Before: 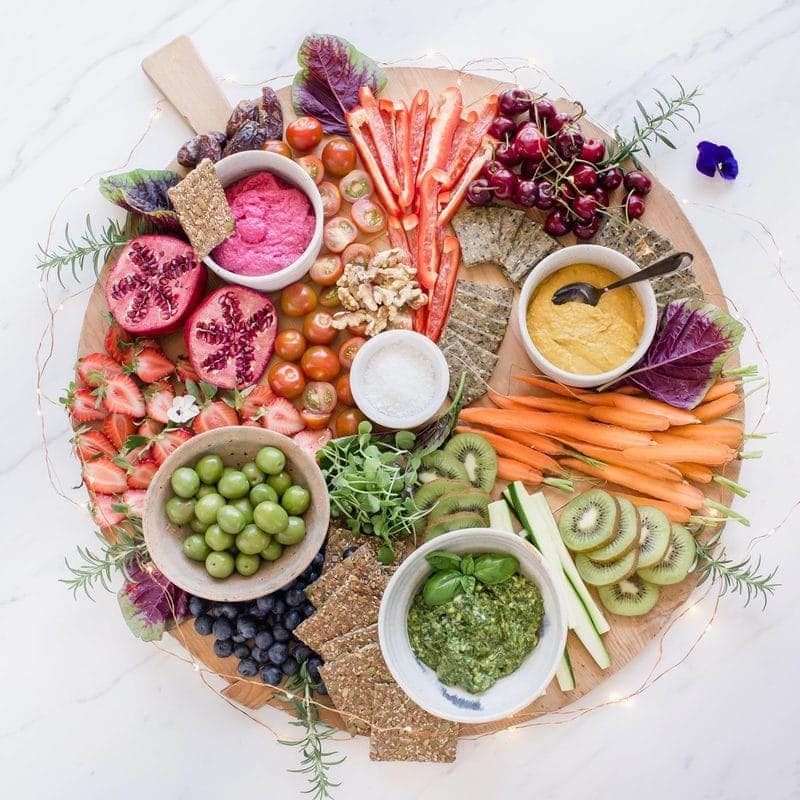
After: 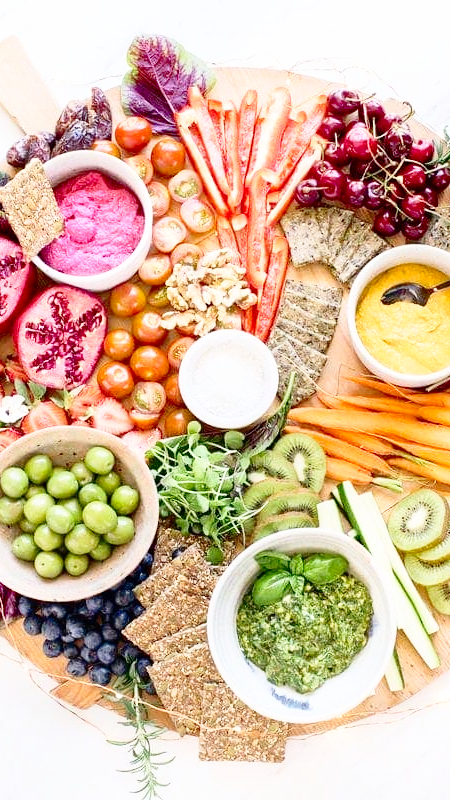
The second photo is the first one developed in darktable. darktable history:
crop: left 21.496%, right 22.254%
contrast brightness saturation: contrast 0.28
base curve: curves: ch0 [(0, 0) (0.008, 0.007) (0.022, 0.029) (0.048, 0.089) (0.092, 0.197) (0.191, 0.399) (0.275, 0.534) (0.357, 0.65) (0.477, 0.78) (0.542, 0.833) (0.799, 0.973) (1, 1)], preserve colors none
exposure: compensate highlight preservation false
shadows and highlights: on, module defaults
